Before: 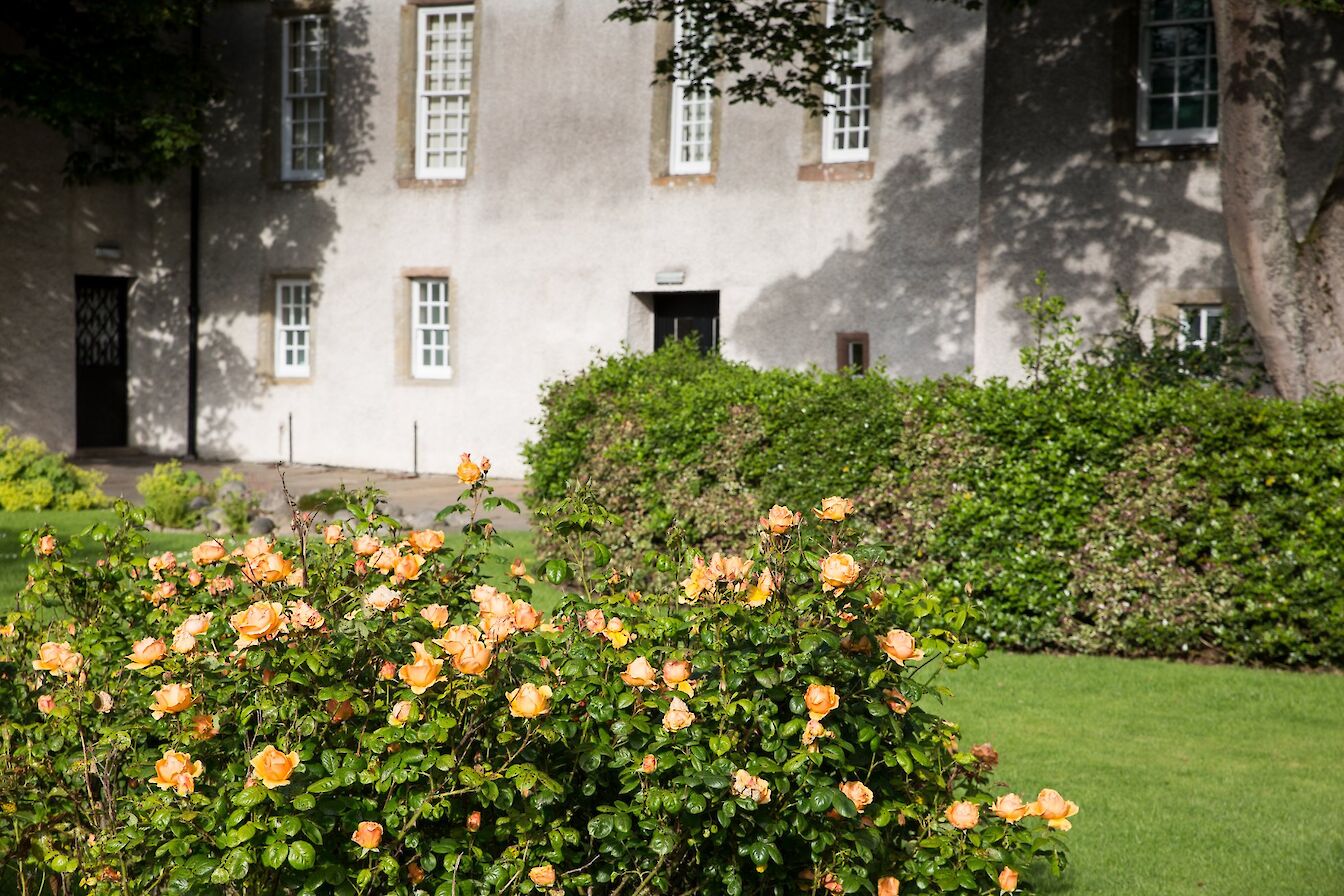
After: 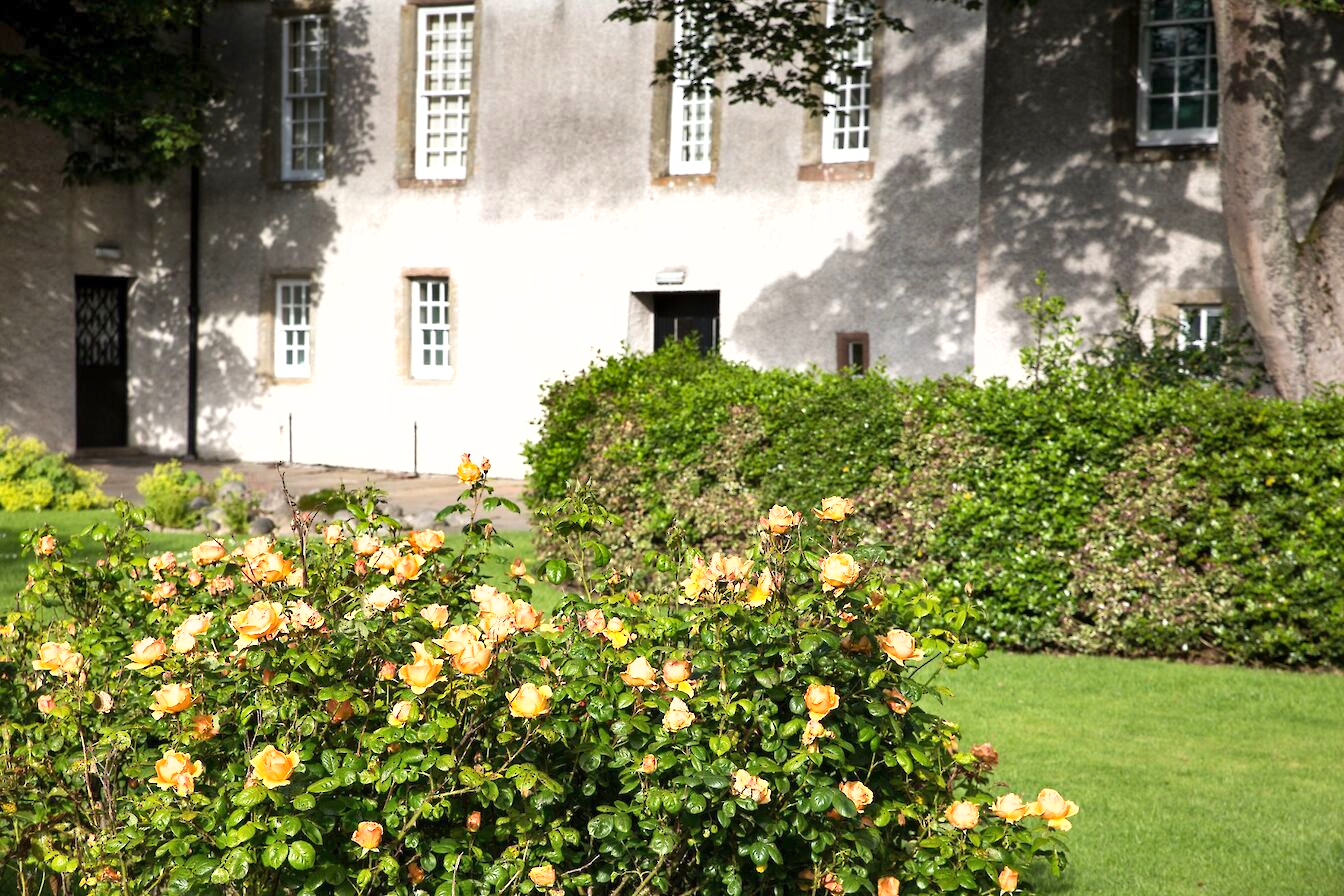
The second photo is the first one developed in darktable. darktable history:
exposure: exposure 0.556 EV, compensate highlight preservation false
shadows and highlights: low approximation 0.01, soften with gaussian
